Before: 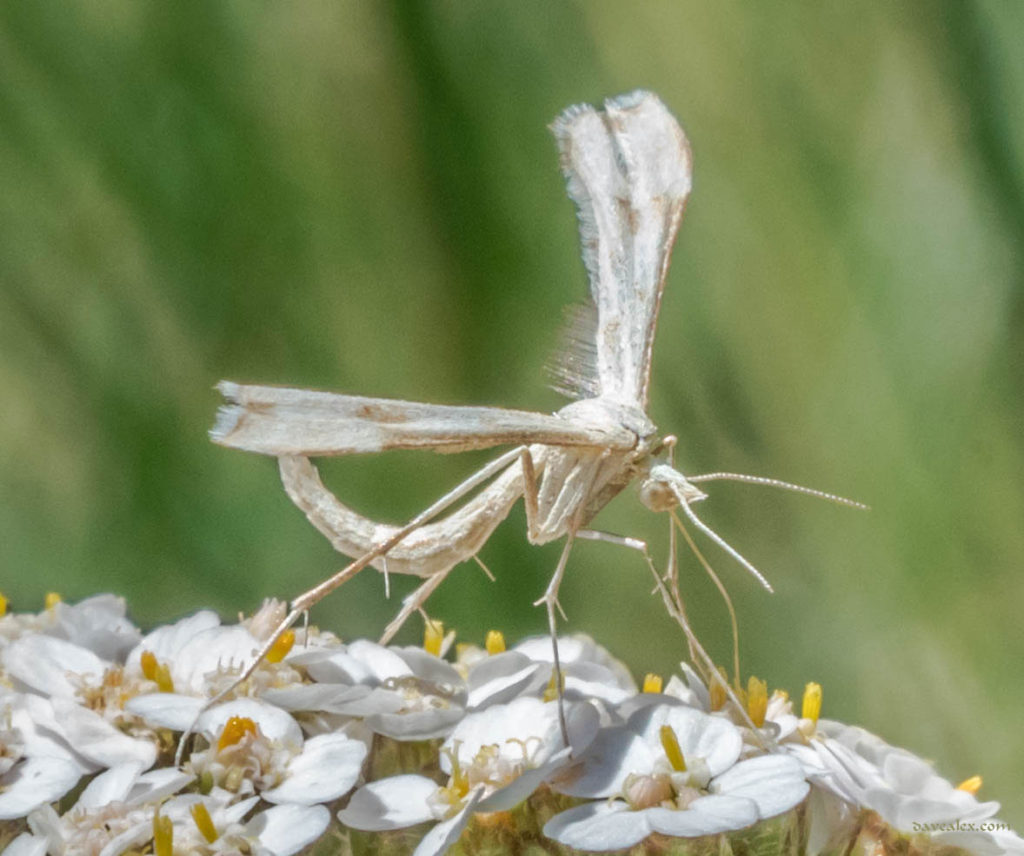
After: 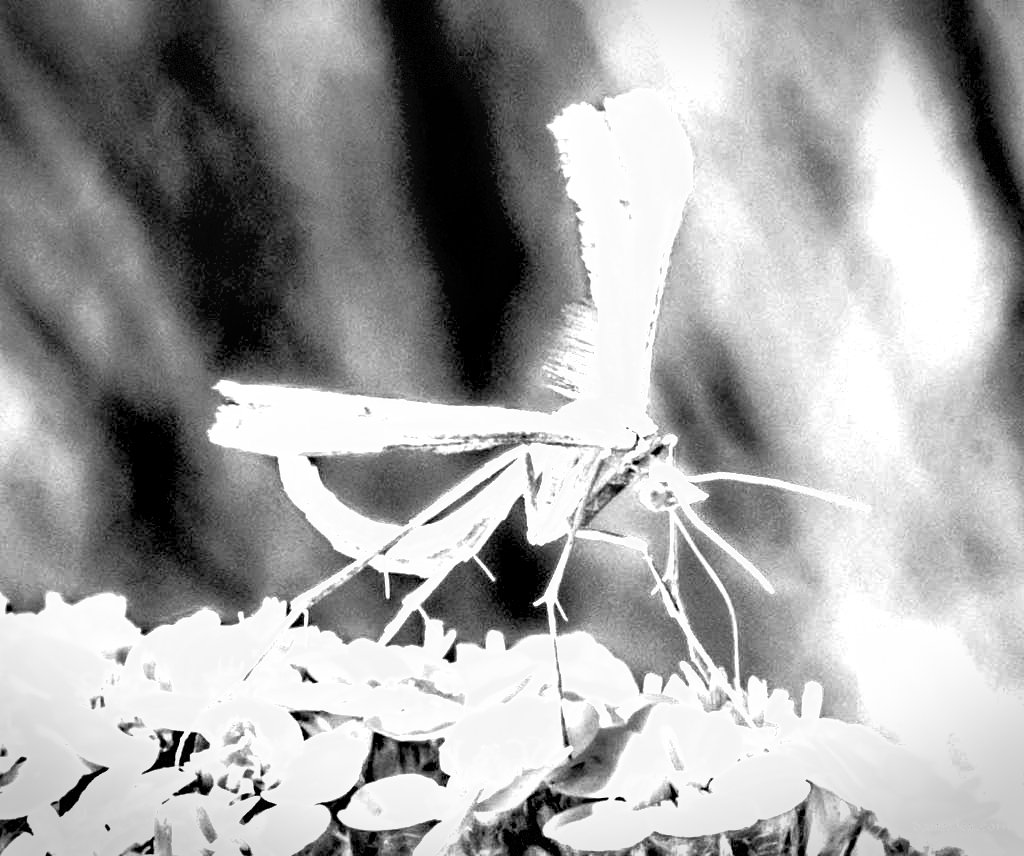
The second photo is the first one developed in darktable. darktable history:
exposure: black level correction 0.001, exposure 2.607 EV, compensate exposure bias true, compensate highlight preservation false
vignetting: fall-off start 100%, brightness -0.406, saturation -0.3, width/height ratio 1.324, dithering 8-bit output, unbound false
contrast brightness saturation: contrast 0.53, brightness 0.47, saturation -1
shadows and highlights: radius 123.98, shadows 100, white point adjustment -3, highlights -100, highlights color adjustment 89.84%, soften with gaussian
